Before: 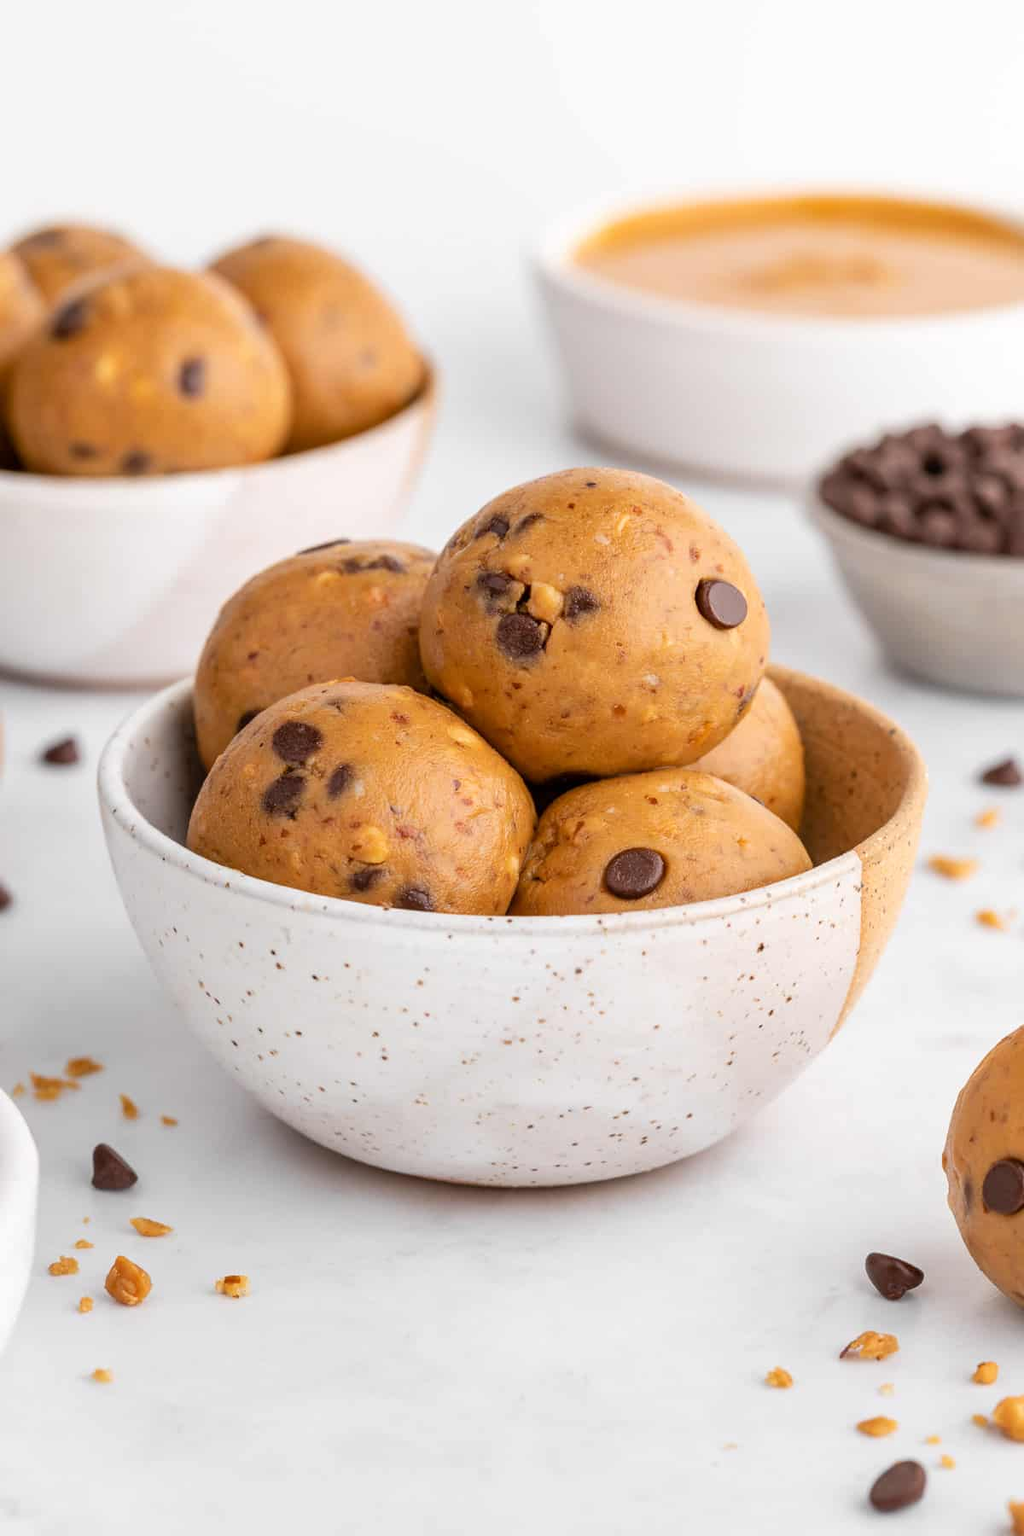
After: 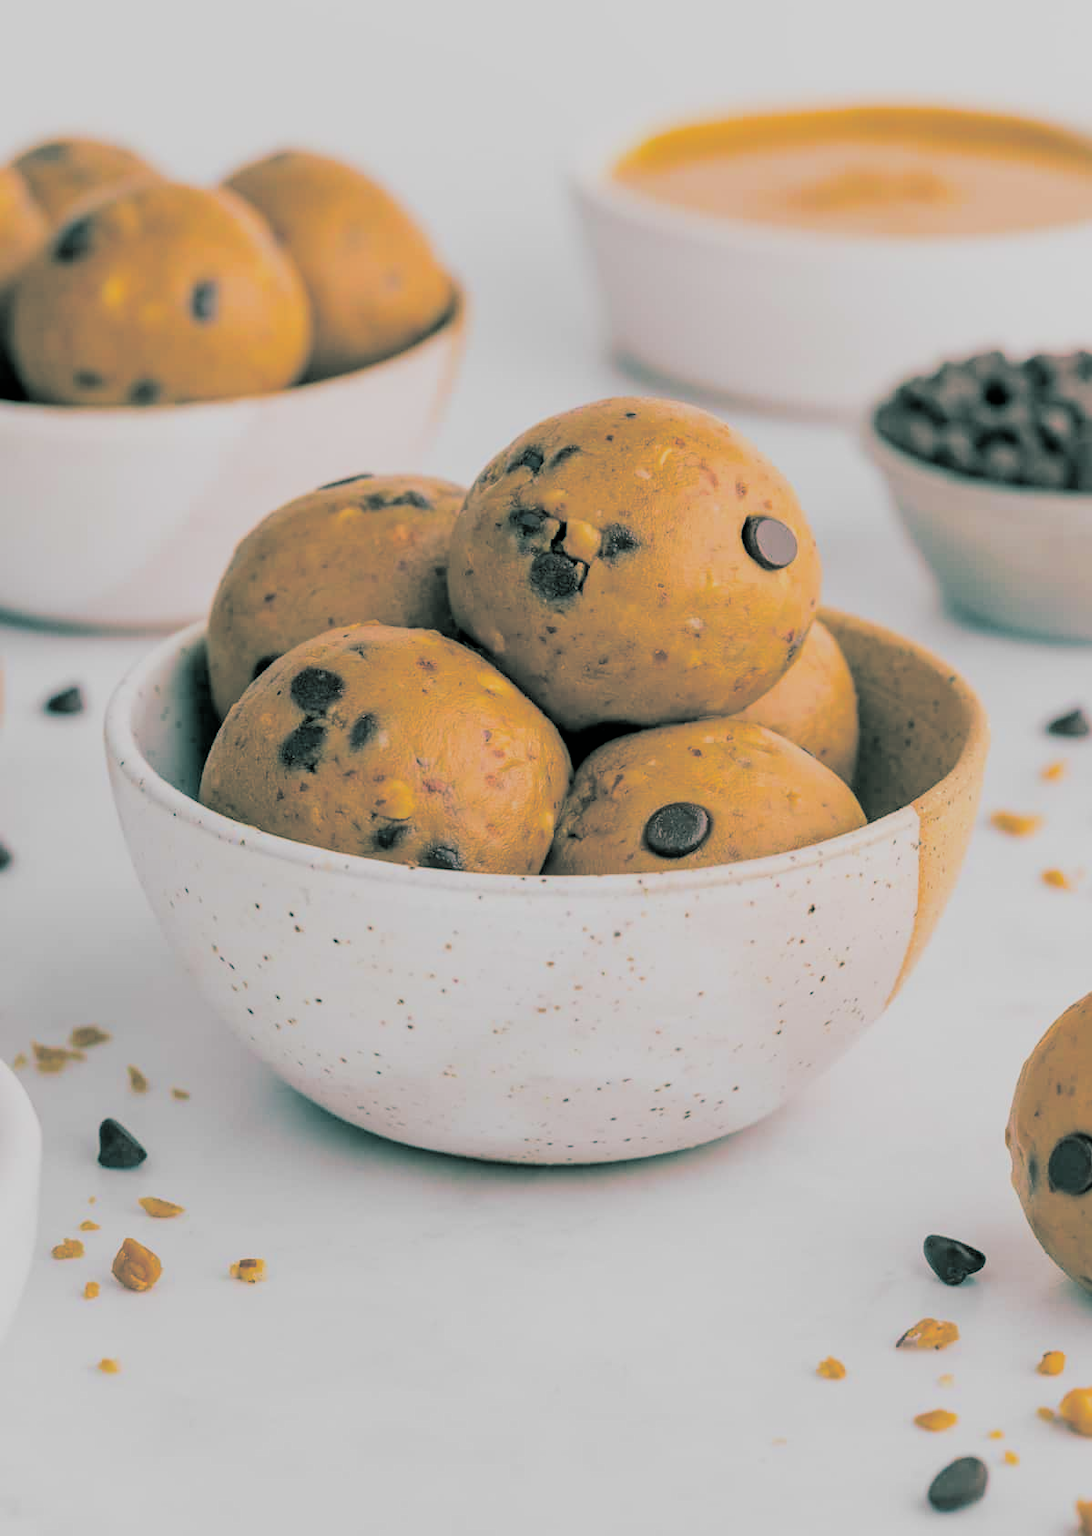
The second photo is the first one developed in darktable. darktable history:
crop and rotate: top 6.25%
filmic rgb: black relative exposure -9.22 EV, white relative exposure 6.77 EV, hardness 3.07, contrast 1.05
split-toning: shadows › hue 183.6°, shadows › saturation 0.52, highlights › hue 0°, highlights › saturation 0
color balance rgb: perceptual saturation grading › global saturation 30%
